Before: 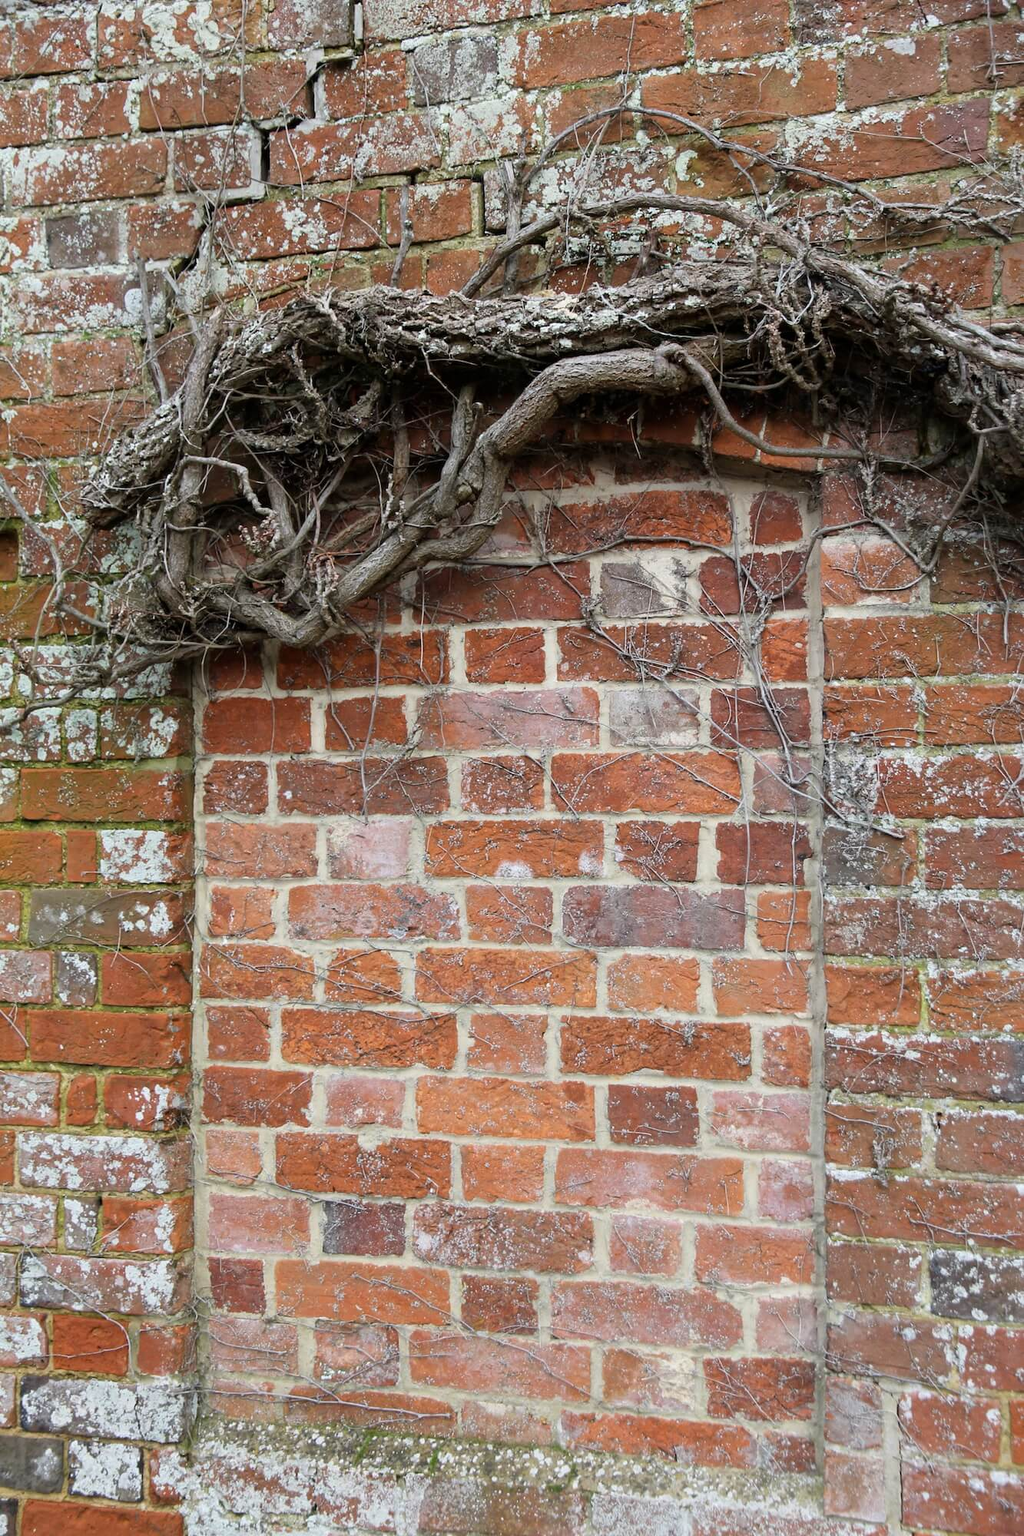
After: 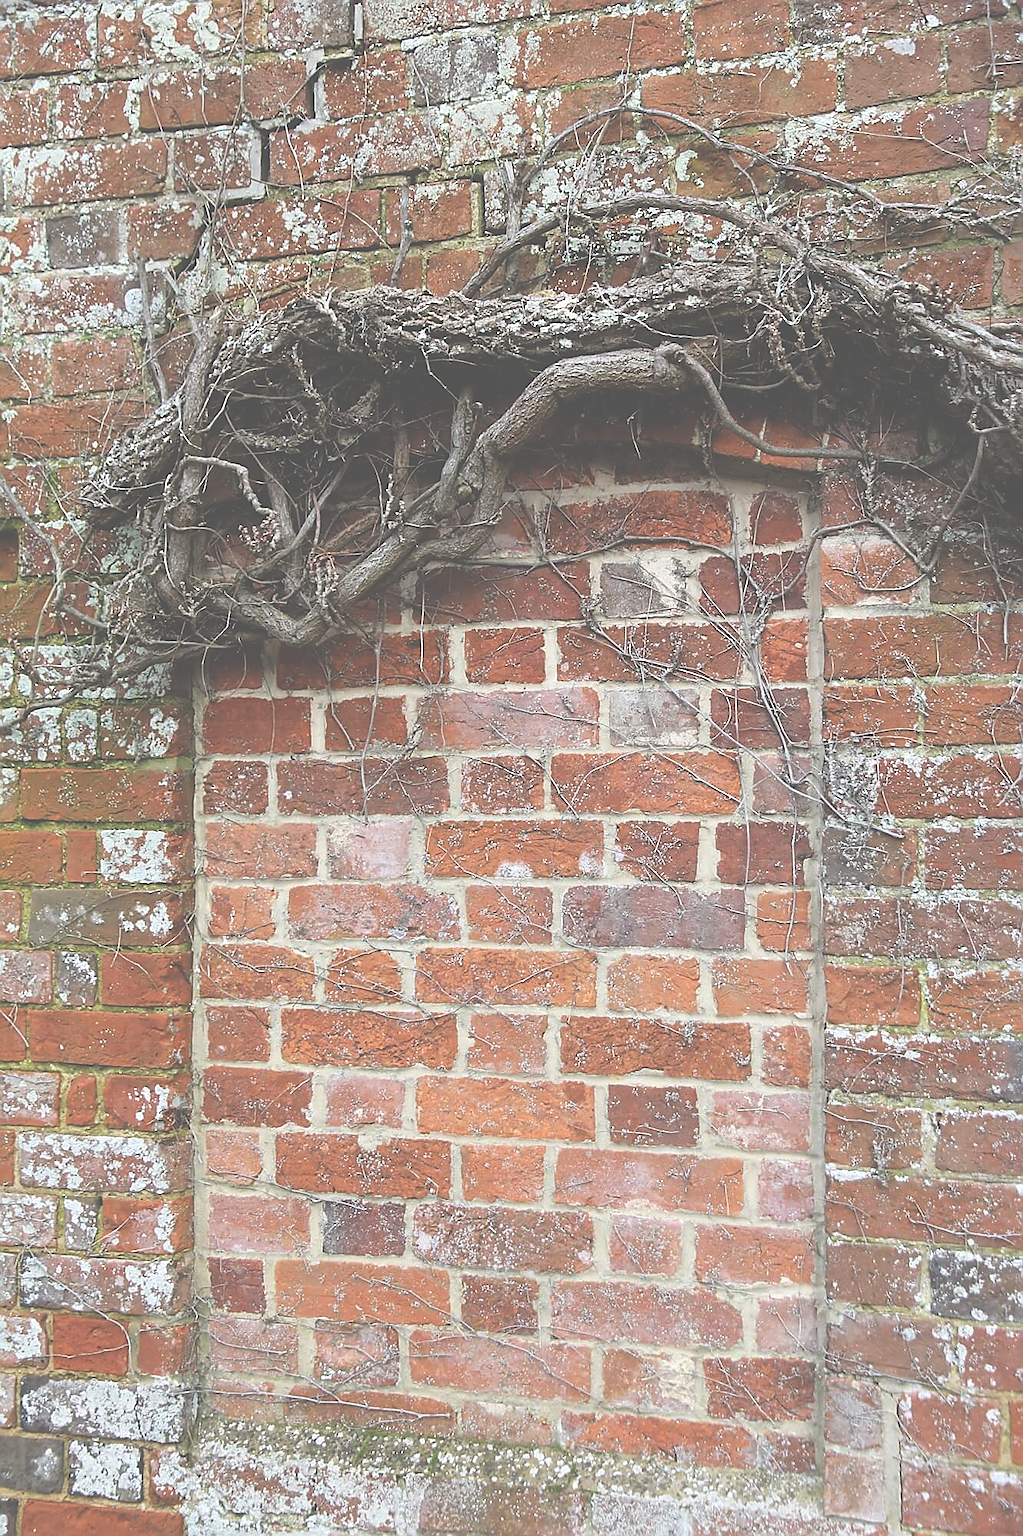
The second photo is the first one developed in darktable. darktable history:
sharpen: radius 1.378, amount 1.249, threshold 0.748
levels: levels [0, 0.476, 0.951]
exposure: black level correction -0.086, compensate exposure bias true, compensate highlight preservation false
